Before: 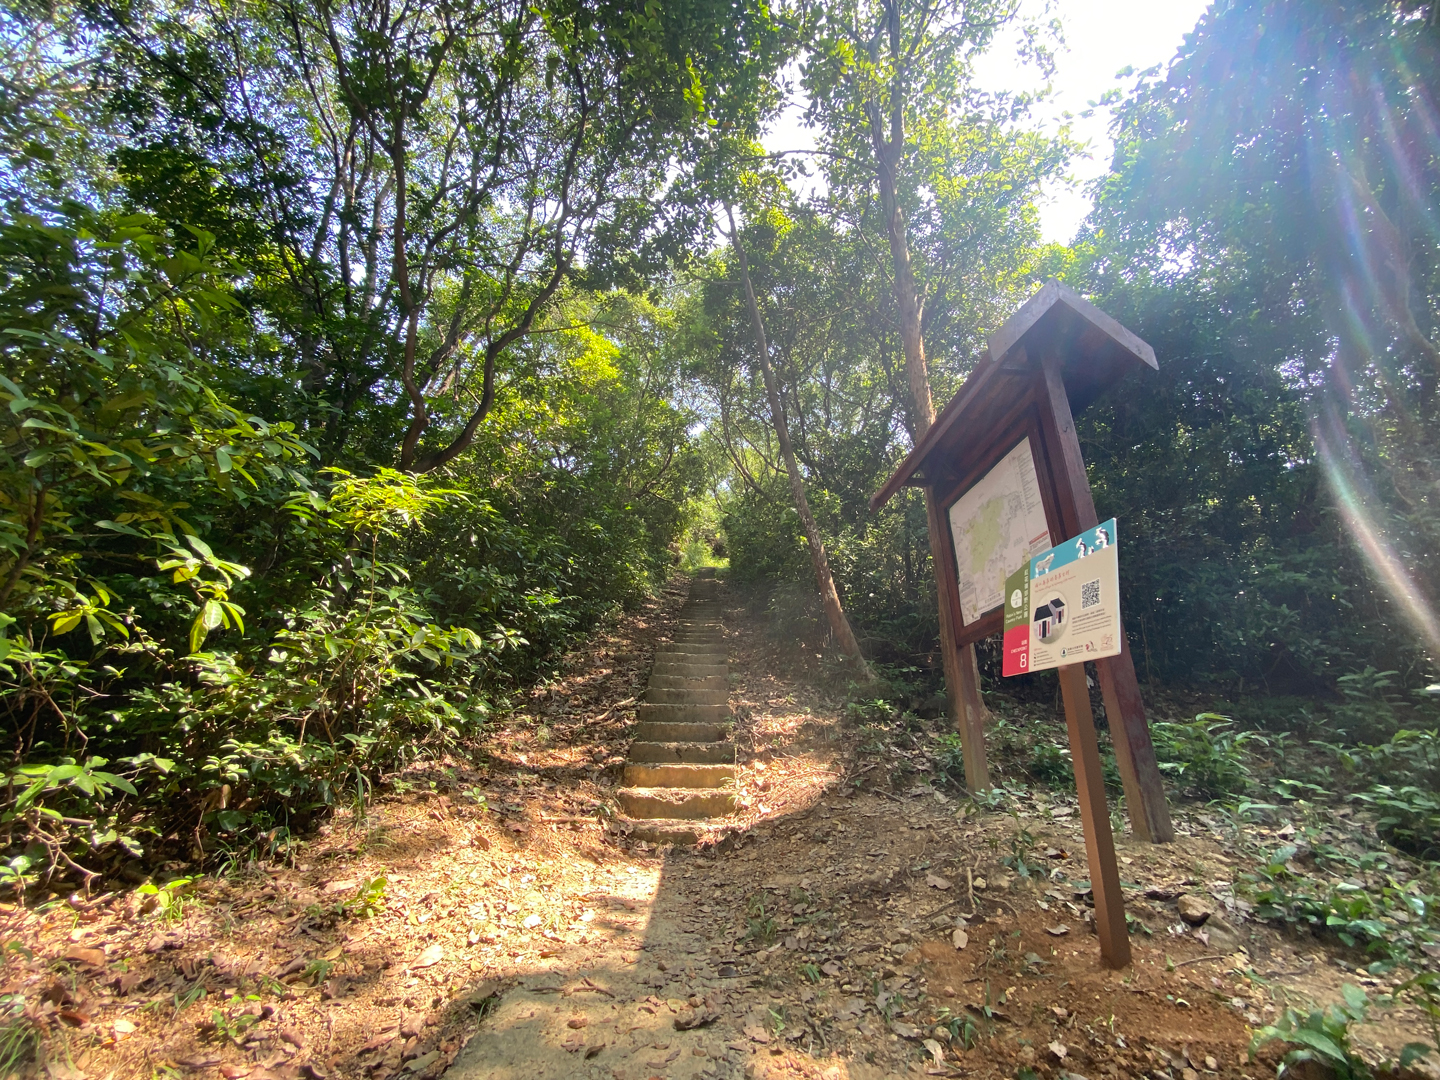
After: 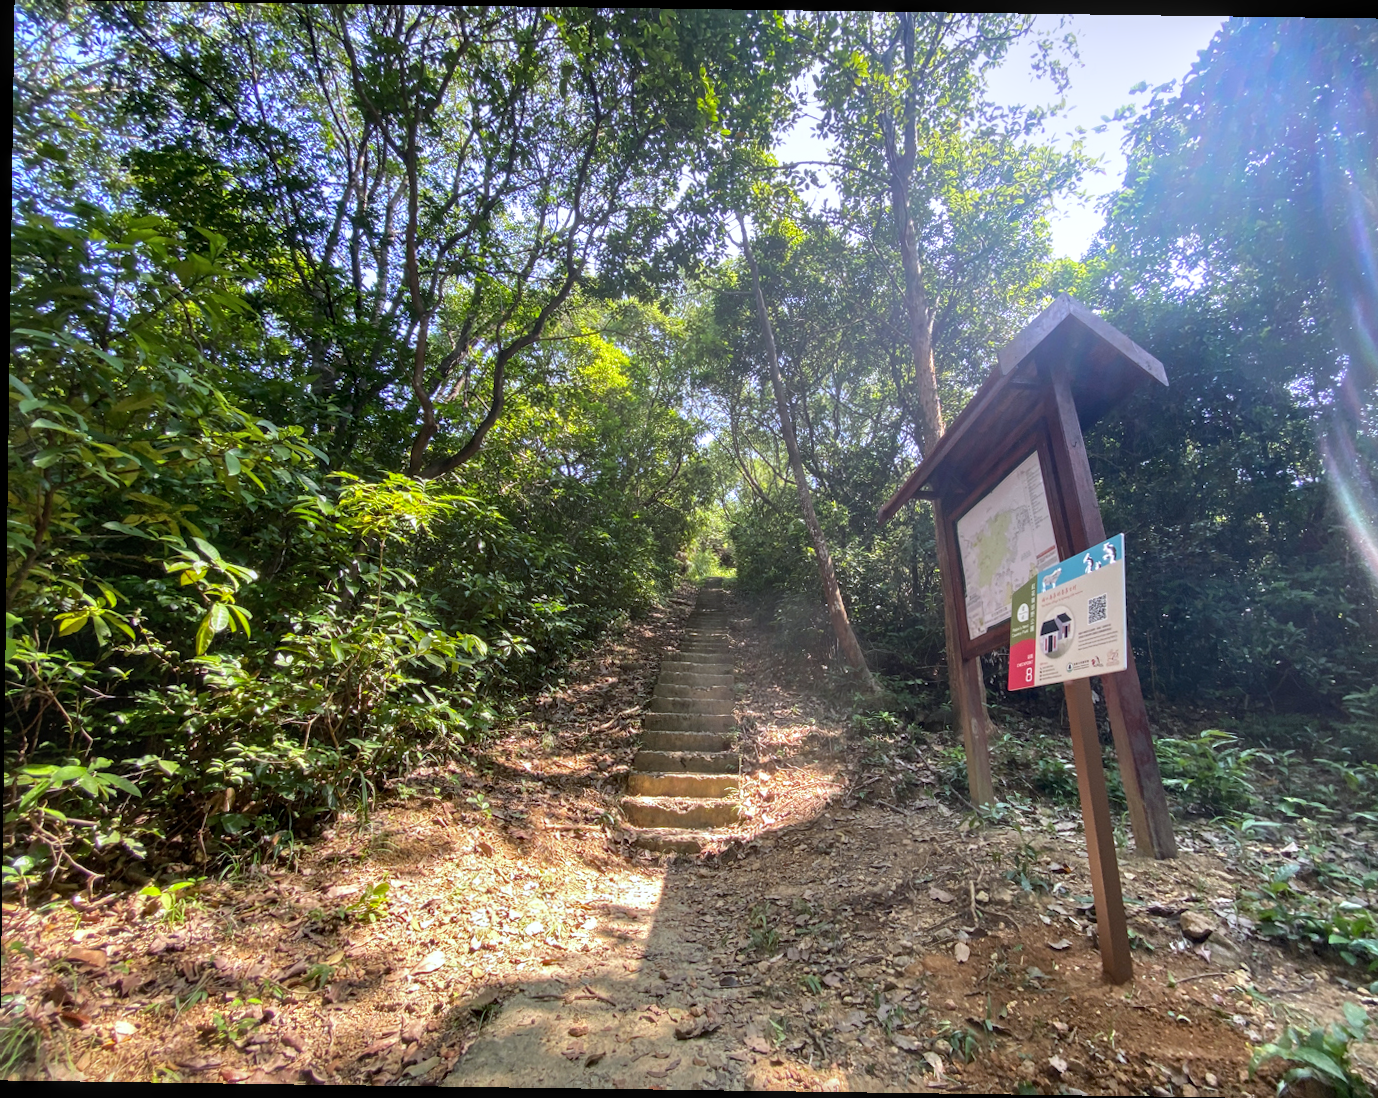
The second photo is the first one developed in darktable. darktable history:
local contrast: on, module defaults
crop and rotate: right 5.167%
white balance: red 0.967, blue 1.119, emerald 0.756
rotate and perspective: rotation 0.8°, automatic cropping off
